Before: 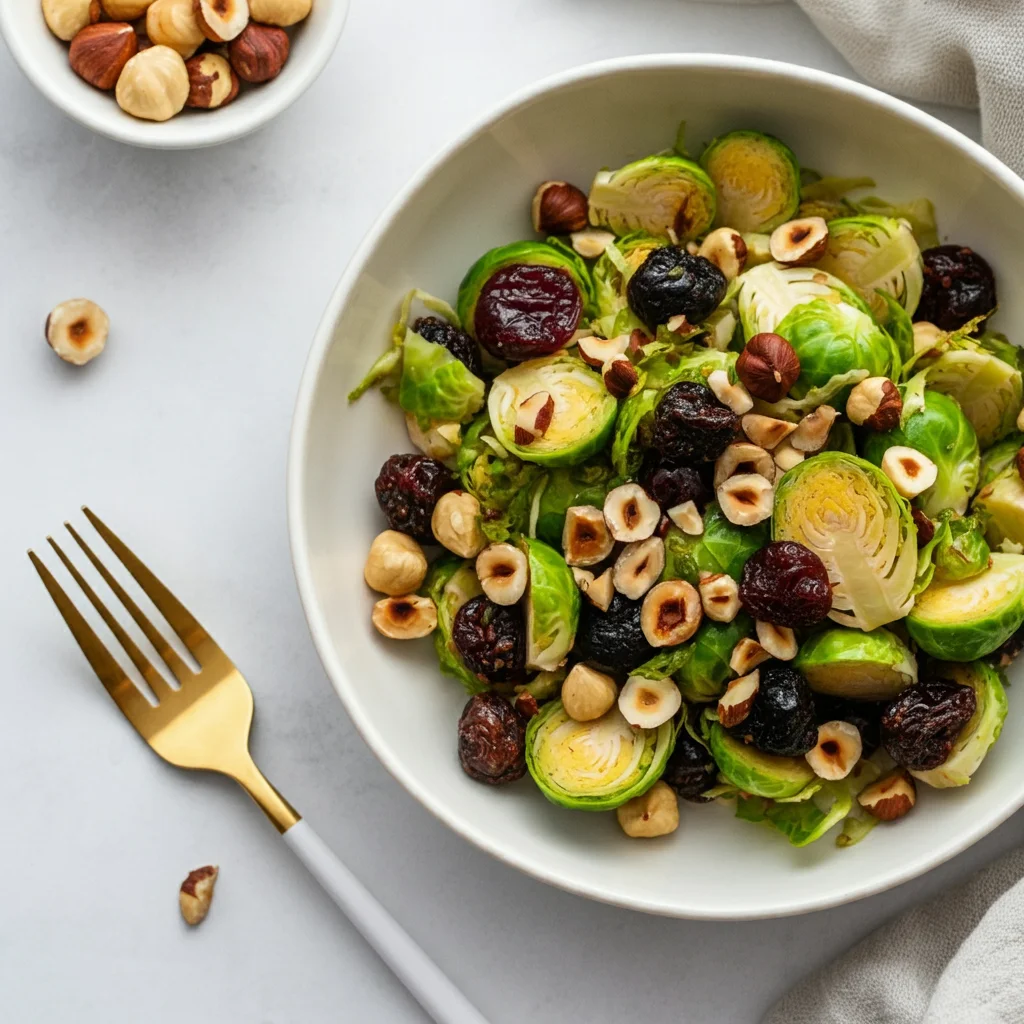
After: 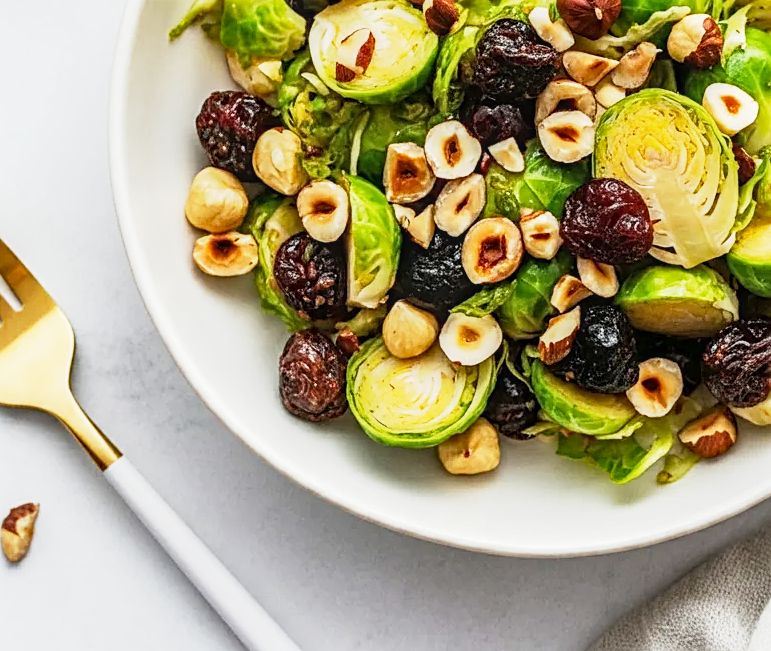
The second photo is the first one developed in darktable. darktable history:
exposure: exposure 0.408 EV, compensate highlight preservation false
haze removal: compatibility mode true, adaptive false
local contrast: on, module defaults
base curve: curves: ch0 [(0, 0) (0.088, 0.125) (0.176, 0.251) (0.354, 0.501) (0.613, 0.749) (1, 0.877)], preserve colors none
crop and rotate: left 17.503%, top 35.45%, right 7.185%, bottom 0.888%
sharpen: on, module defaults
